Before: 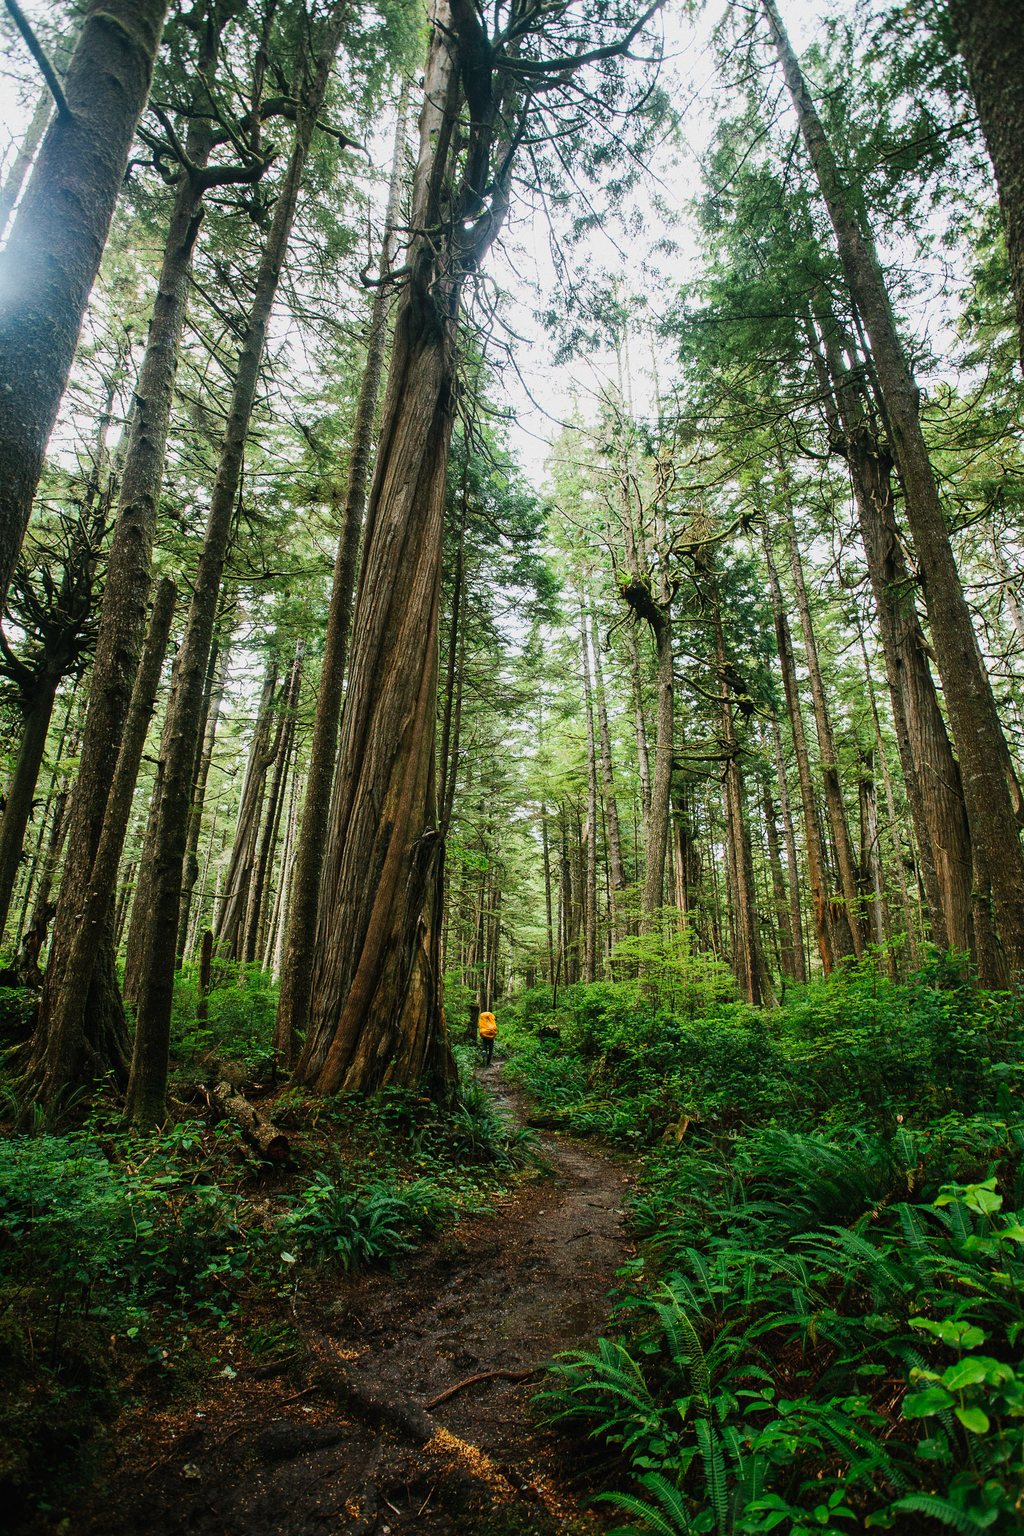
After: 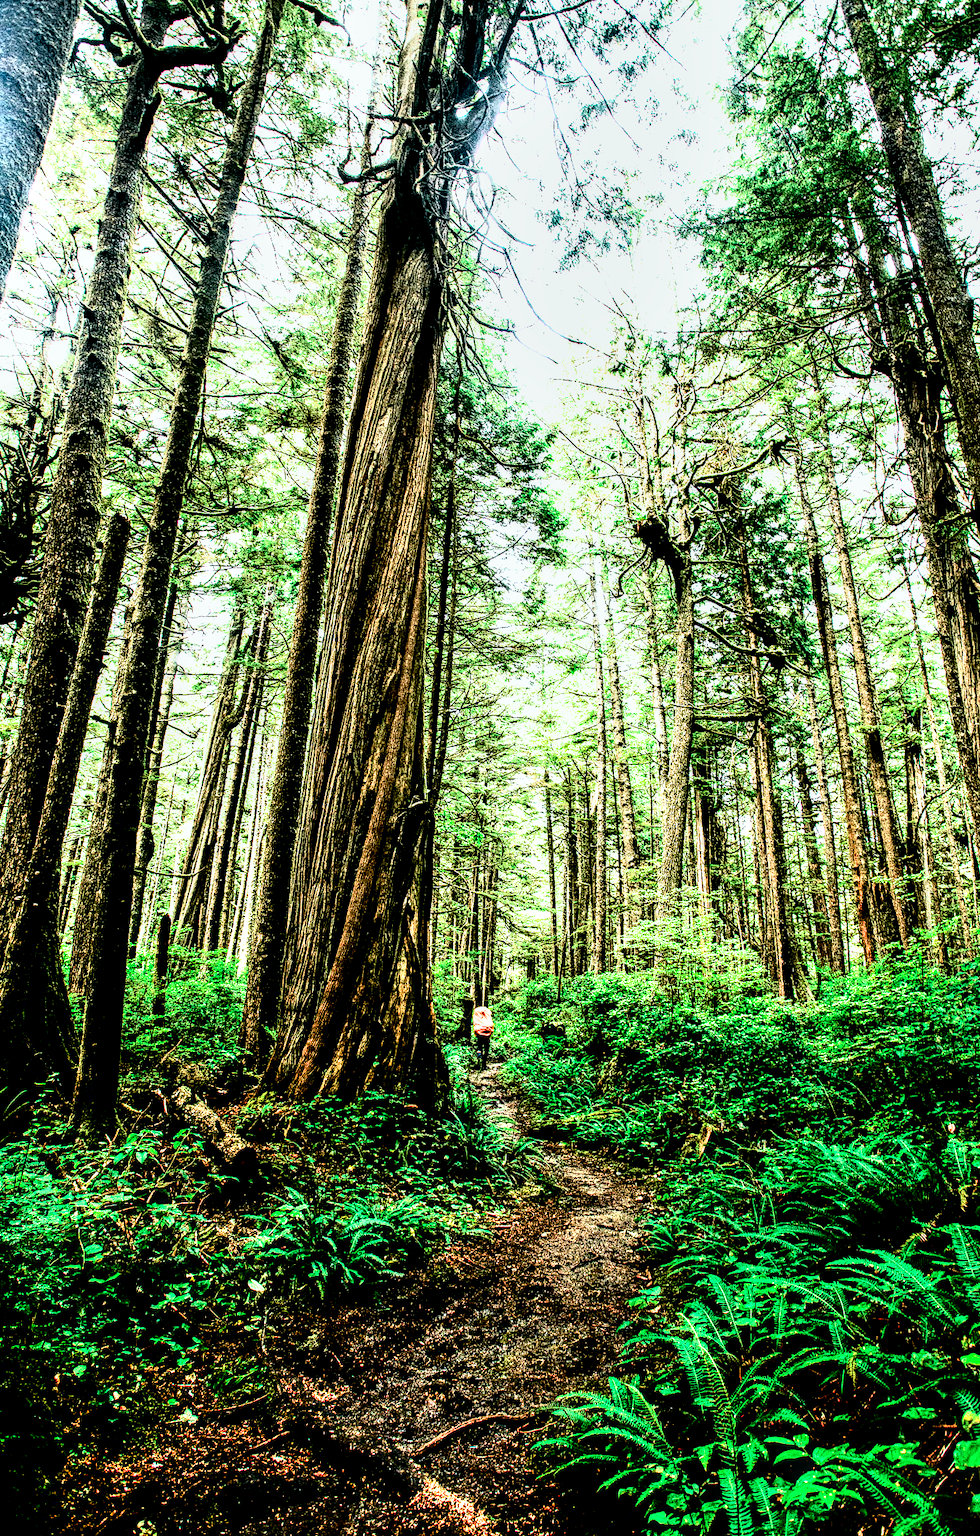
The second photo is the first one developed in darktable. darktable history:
crop: left 6.154%, top 8.24%, right 9.542%, bottom 3.725%
contrast equalizer: y [[0.5, 0.5, 0.5, 0.539, 0.64, 0.611], [0.5 ×6], [0.5 ×6], [0 ×6], [0 ×6]], mix 0.347
tone curve: curves: ch0 [(0, 0) (0.081, 0.044) (0.192, 0.125) (0.283, 0.238) (0.416, 0.449) (0.495, 0.524) (0.661, 0.756) (0.788, 0.87) (1, 0.951)]; ch1 [(0, 0) (0.161, 0.092) (0.35, 0.33) (0.392, 0.392) (0.427, 0.426) (0.479, 0.472) (0.505, 0.497) (0.521, 0.524) (0.567, 0.56) (0.583, 0.592) (0.625, 0.627) (0.678, 0.733) (1, 1)]; ch2 [(0, 0) (0.346, 0.362) (0.404, 0.427) (0.502, 0.499) (0.531, 0.523) (0.544, 0.561) (0.58, 0.59) (0.629, 0.642) (0.717, 0.678) (1, 1)], color space Lab, independent channels, preserve colors none
contrast brightness saturation: contrast 0.086, saturation 0.267
exposure: black level correction 0.011, exposure 1.087 EV, compensate highlight preservation false
local contrast: highlights 64%, shadows 53%, detail 168%, midtone range 0.519
filmic rgb: black relative exposure -6.43 EV, white relative exposure 2.42 EV, target white luminance 99.972%, hardness 5.29, latitude 0.163%, contrast 1.436, highlights saturation mix 2.16%
shadows and highlights: shadows color adjustment 97.66%, soften with gaussian
